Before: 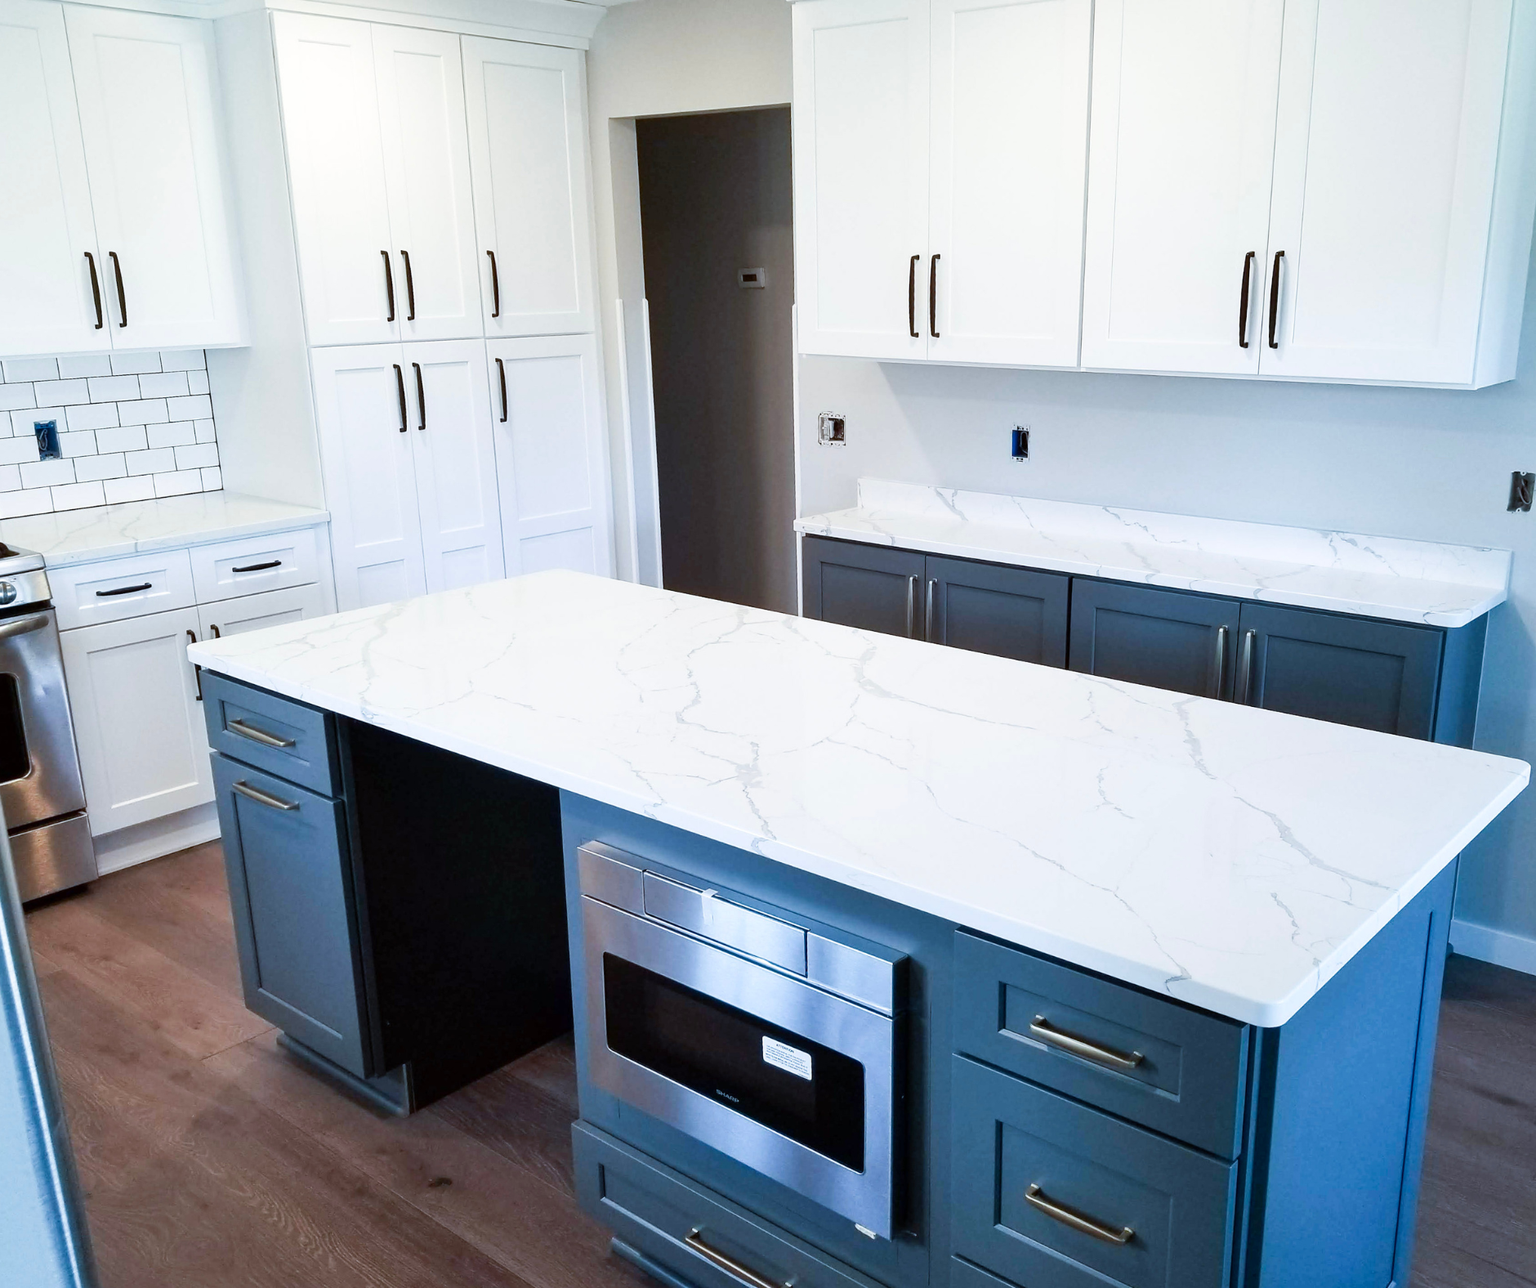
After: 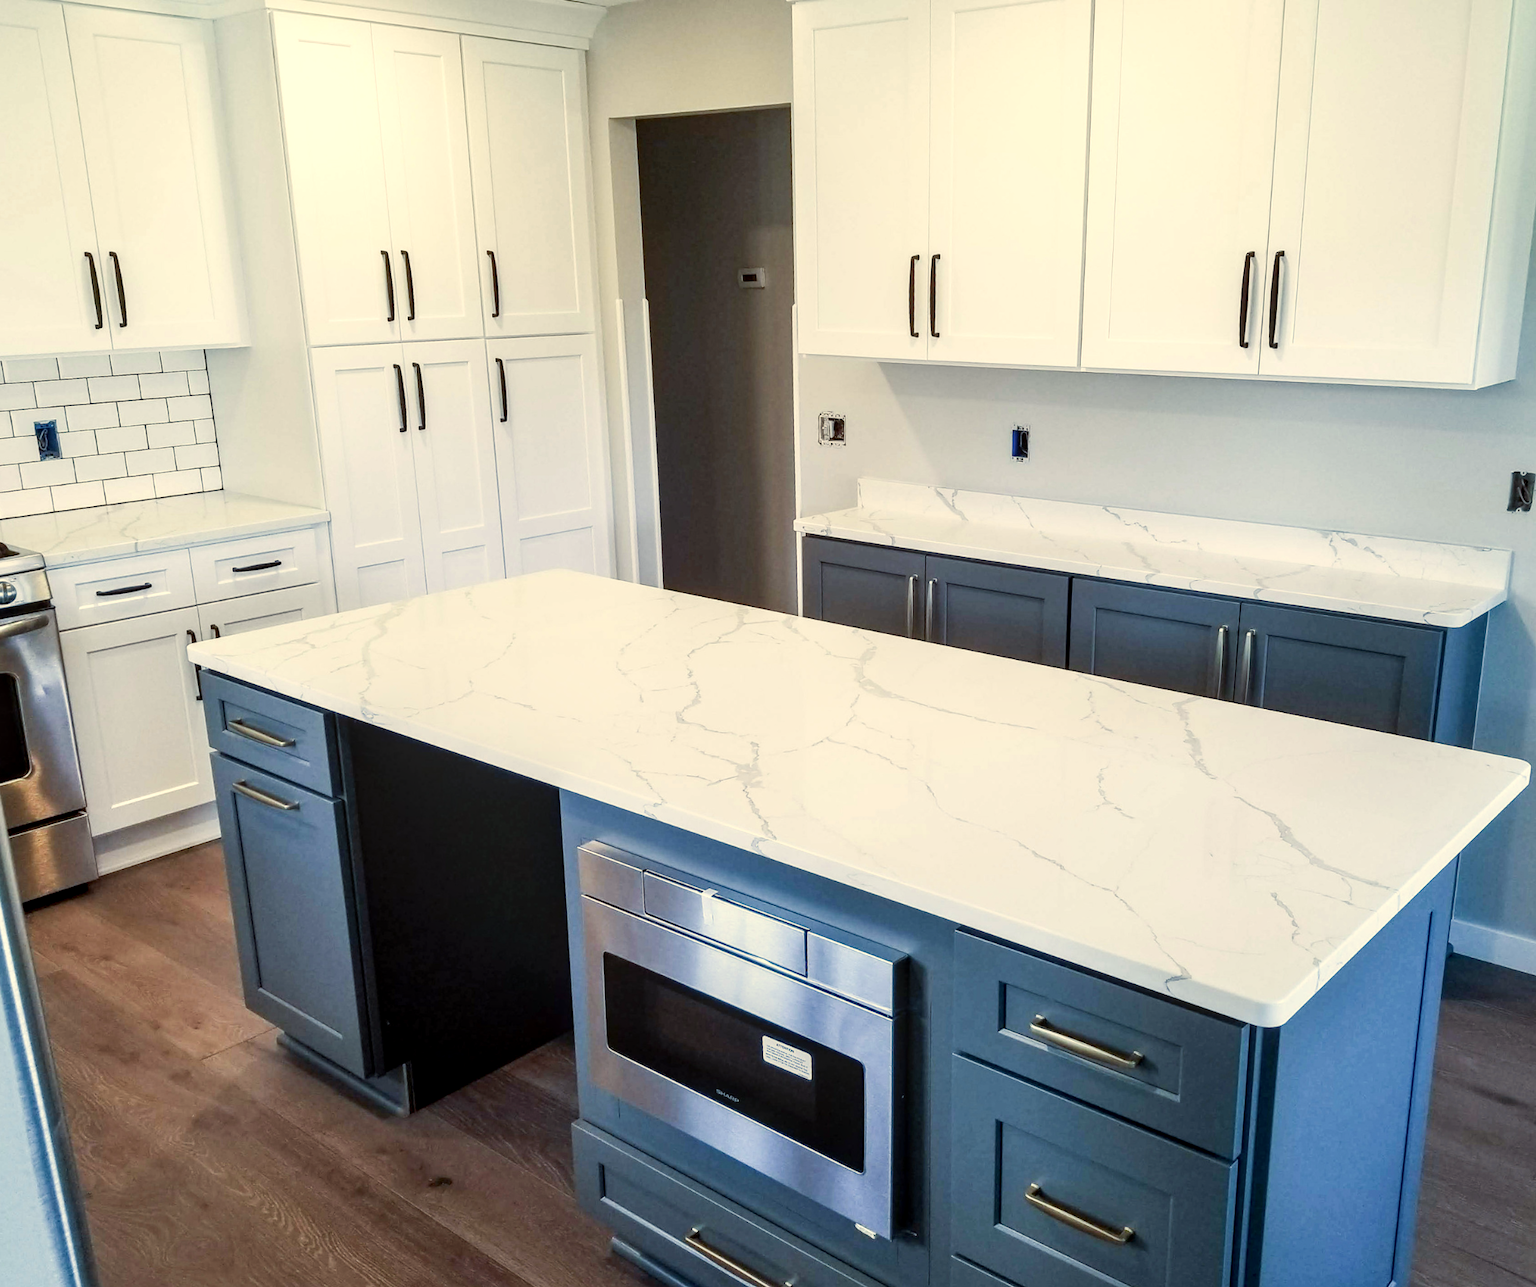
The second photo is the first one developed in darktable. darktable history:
local contrast: detail 130%
color correction: highlights a* 1.39, highlights b* 17.83
